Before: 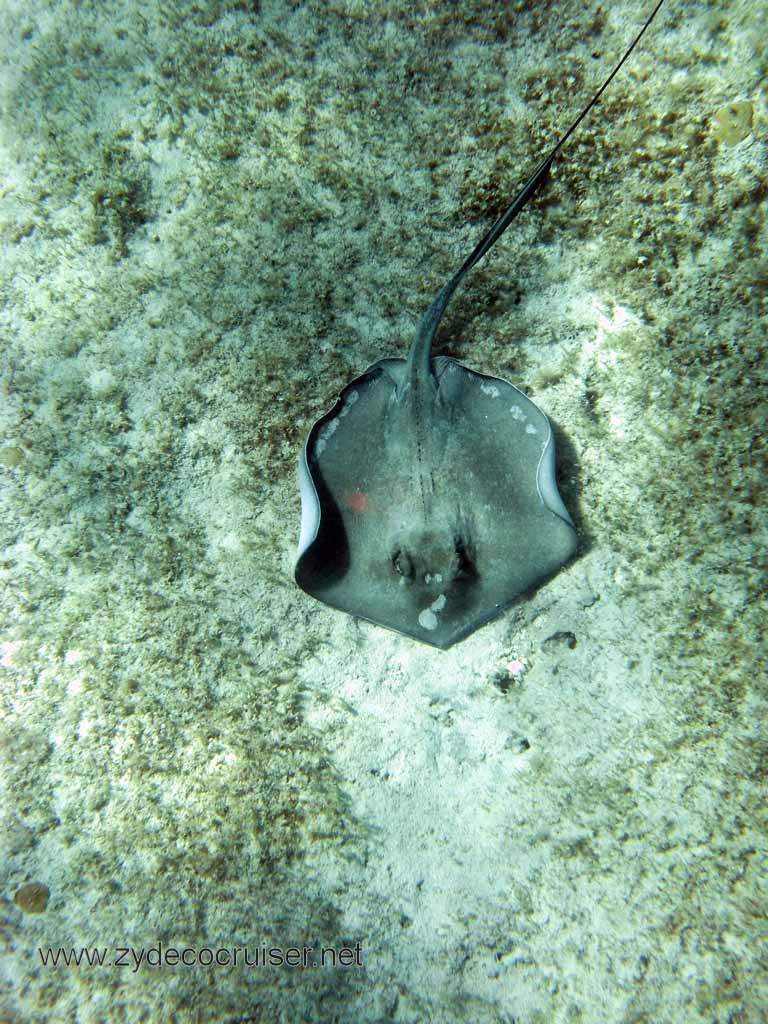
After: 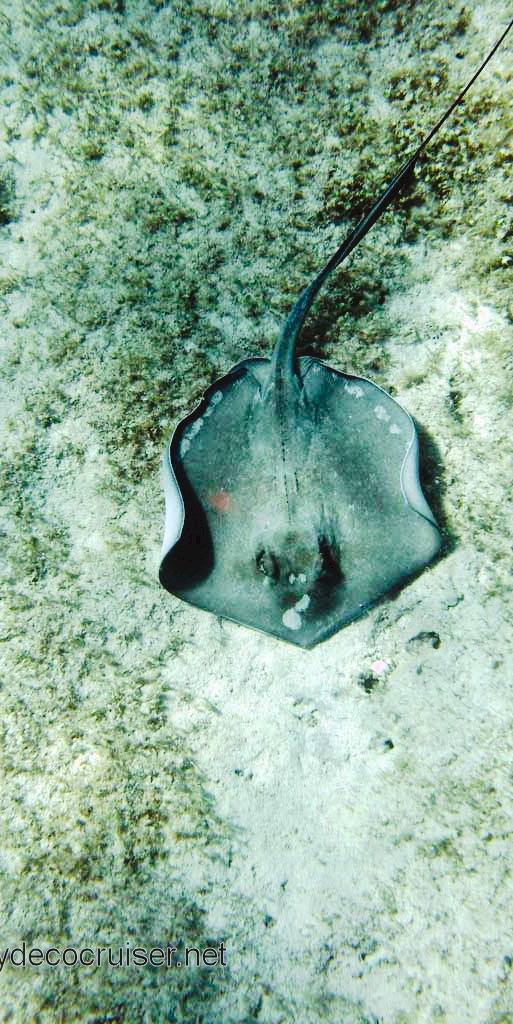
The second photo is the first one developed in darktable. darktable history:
crop and rotate: left 17.732%, right 15.423%
tone curve: curves: ch0 [(0, 0) (0.003, 0.054) (0.011, 0.057) (0.025, 0.056) (0.044, 0.062) (0.069, 0.071) (0.1, 0.088) (0.136, 0.111) (0.177, 0.146) (0.224, 0.19) (0.277, 0.261) (0.335, 0.363) (0.399, 0.458) (0.468, 0.562) (0.543, 0.653) (0.623, 0.725) (0.709, 0.801) (0.801, 0.853) (0.898, 0.915) (1, 1)], preserve colors none
